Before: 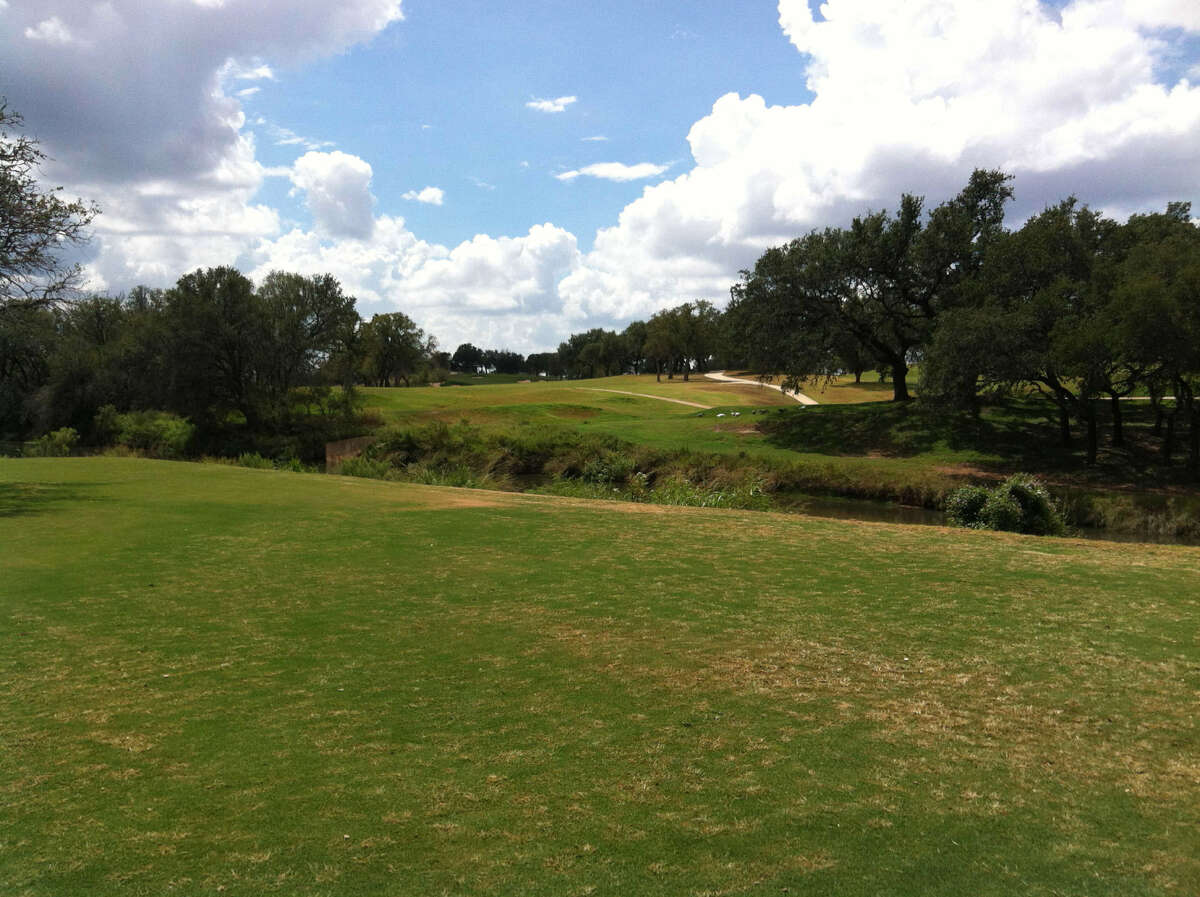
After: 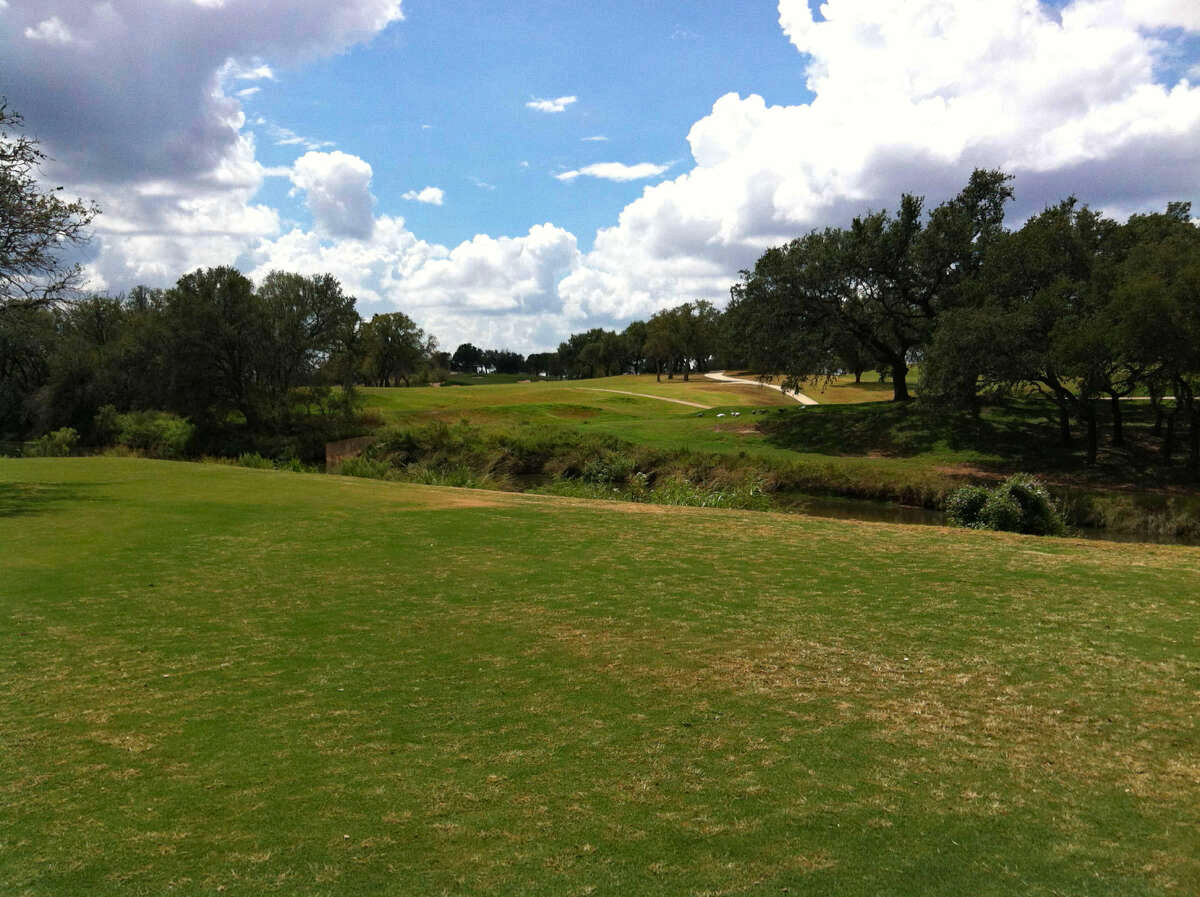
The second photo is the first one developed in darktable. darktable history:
haze removal: strength 0.296, distance 0.249, compatibility mode true, adaptive false
